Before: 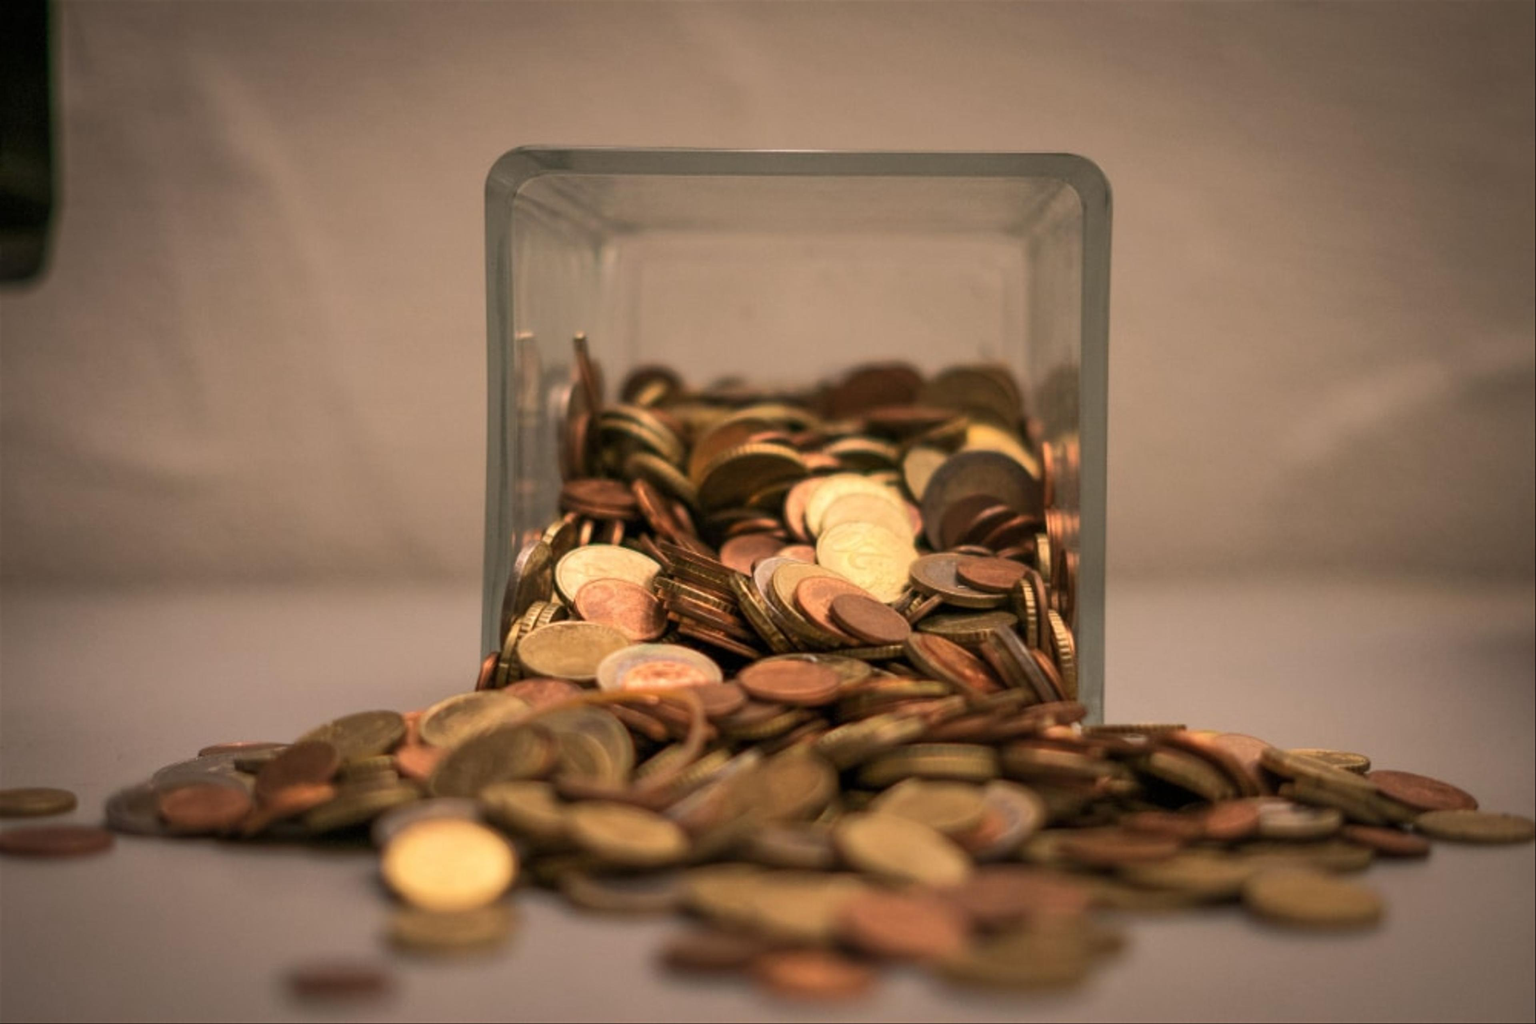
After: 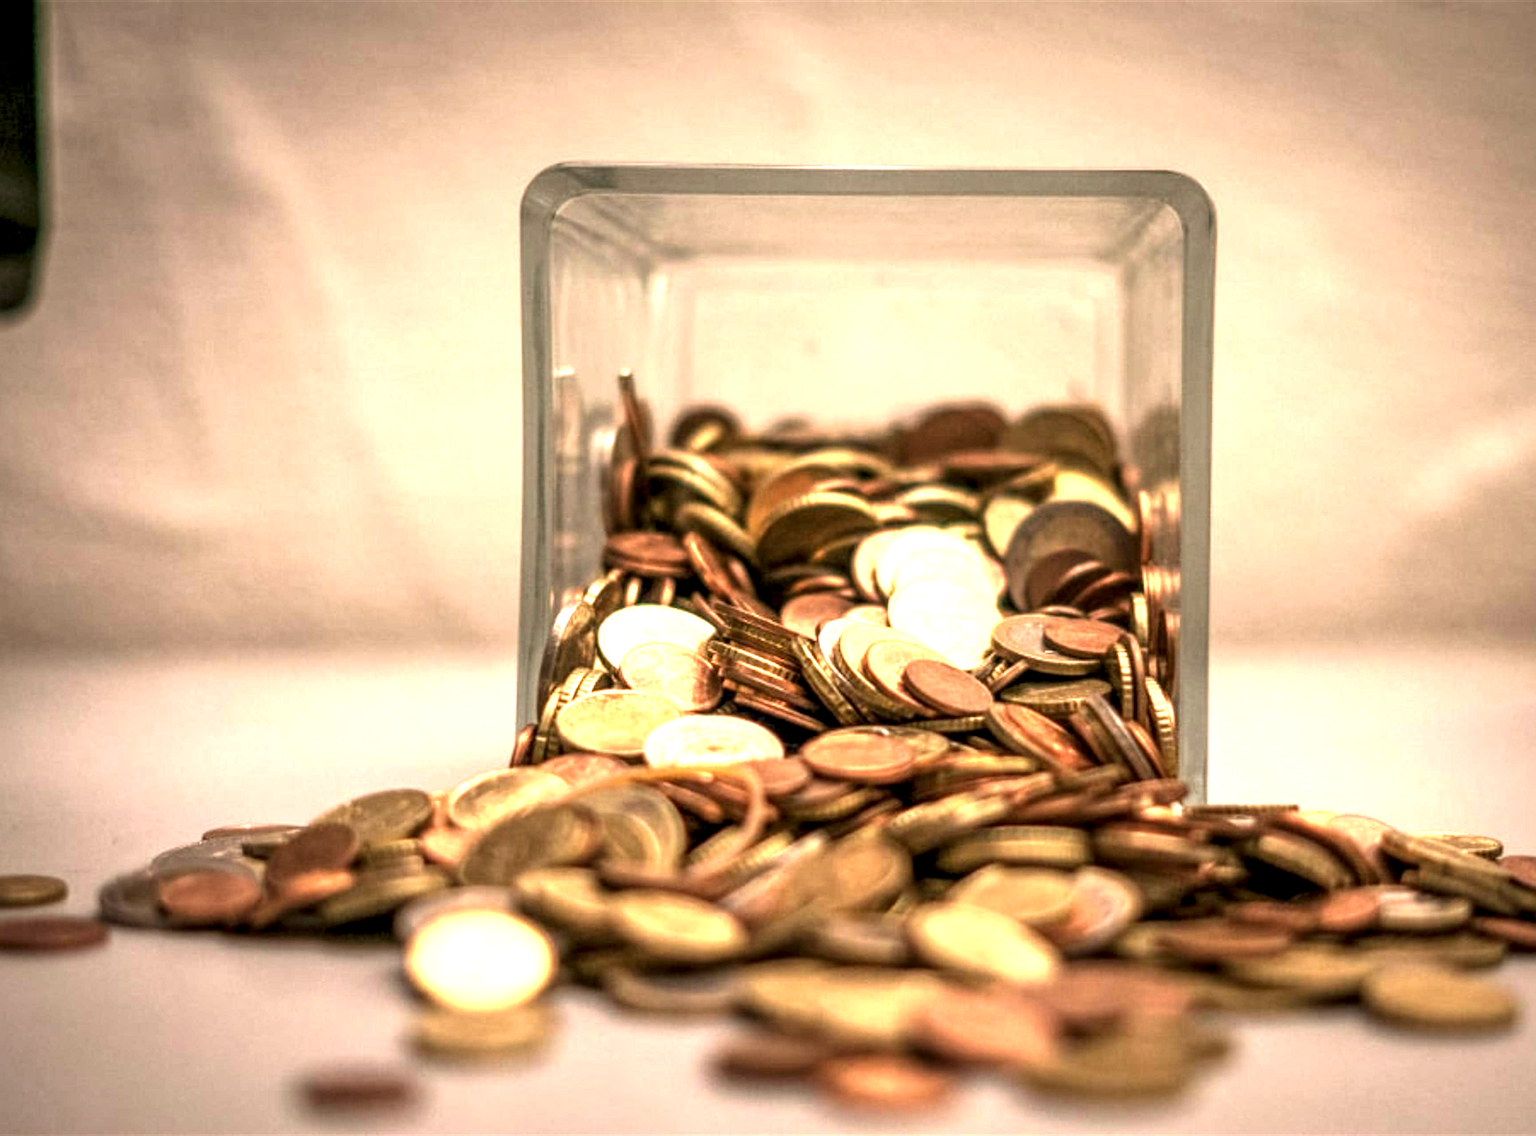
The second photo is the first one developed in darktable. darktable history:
velvia: strength 6%
crop and rotate: left 1.088%, right 8.807%
exposure: exposure 1.5 EV, compensate highlight preservation false
local contrast: highlights 60%, shadows 60%, detail 160%
